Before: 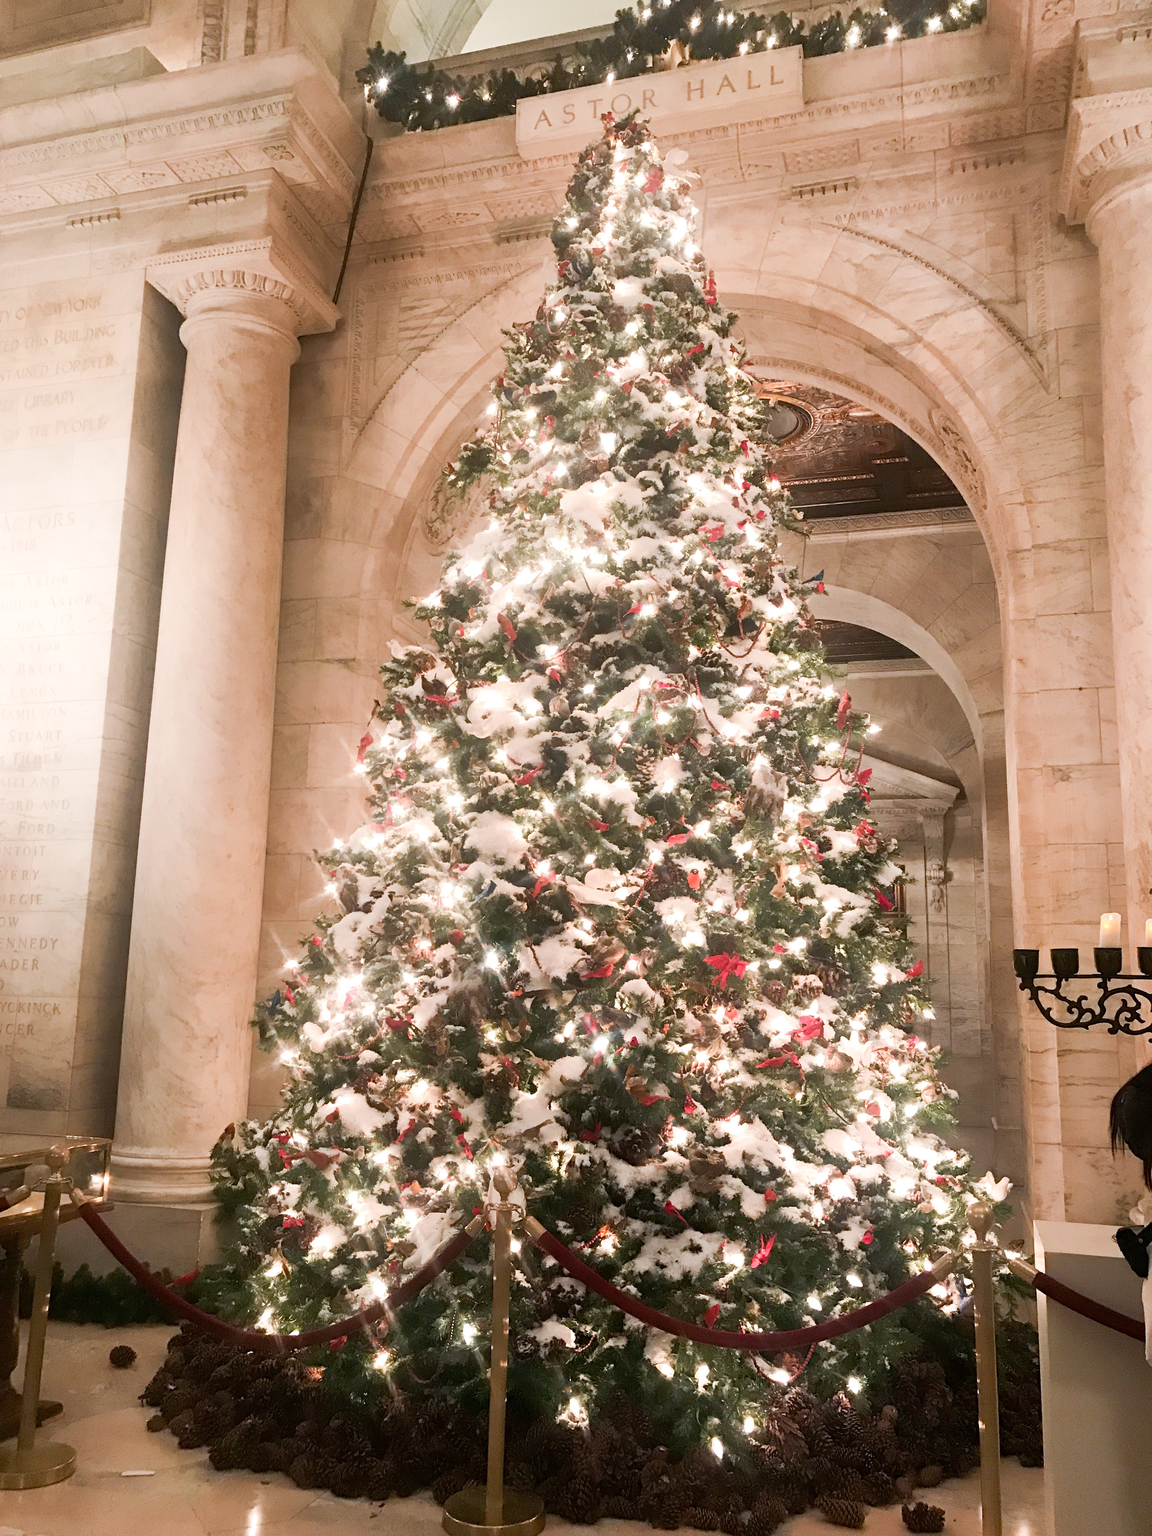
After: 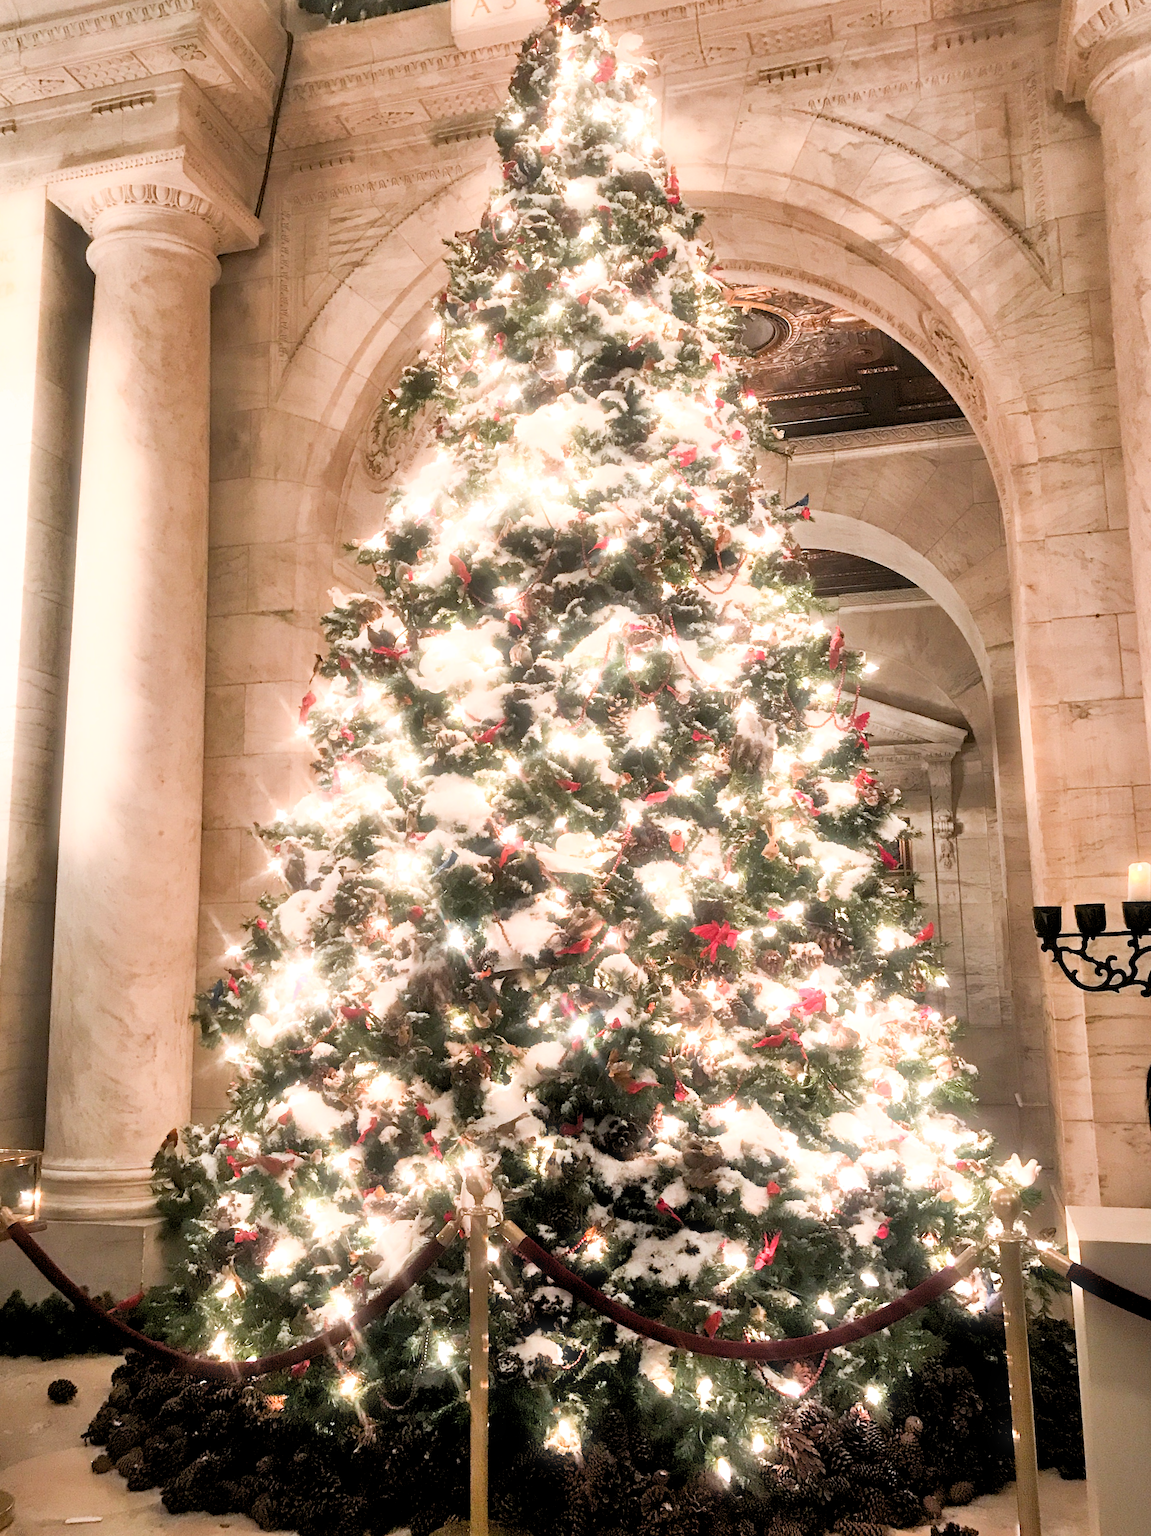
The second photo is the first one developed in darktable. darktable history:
crop and rotate: angle 1.96°, left 5.673%, top 5.673%
shadows and highlights: radius 133.83, soften with gaussian
rgb levels: levels [[0.01, 0.419, 0.839], [0, 0.5, 1], [0, 0.5, 1]]
bloom: size 5%, threshold 95%, strength 15%
